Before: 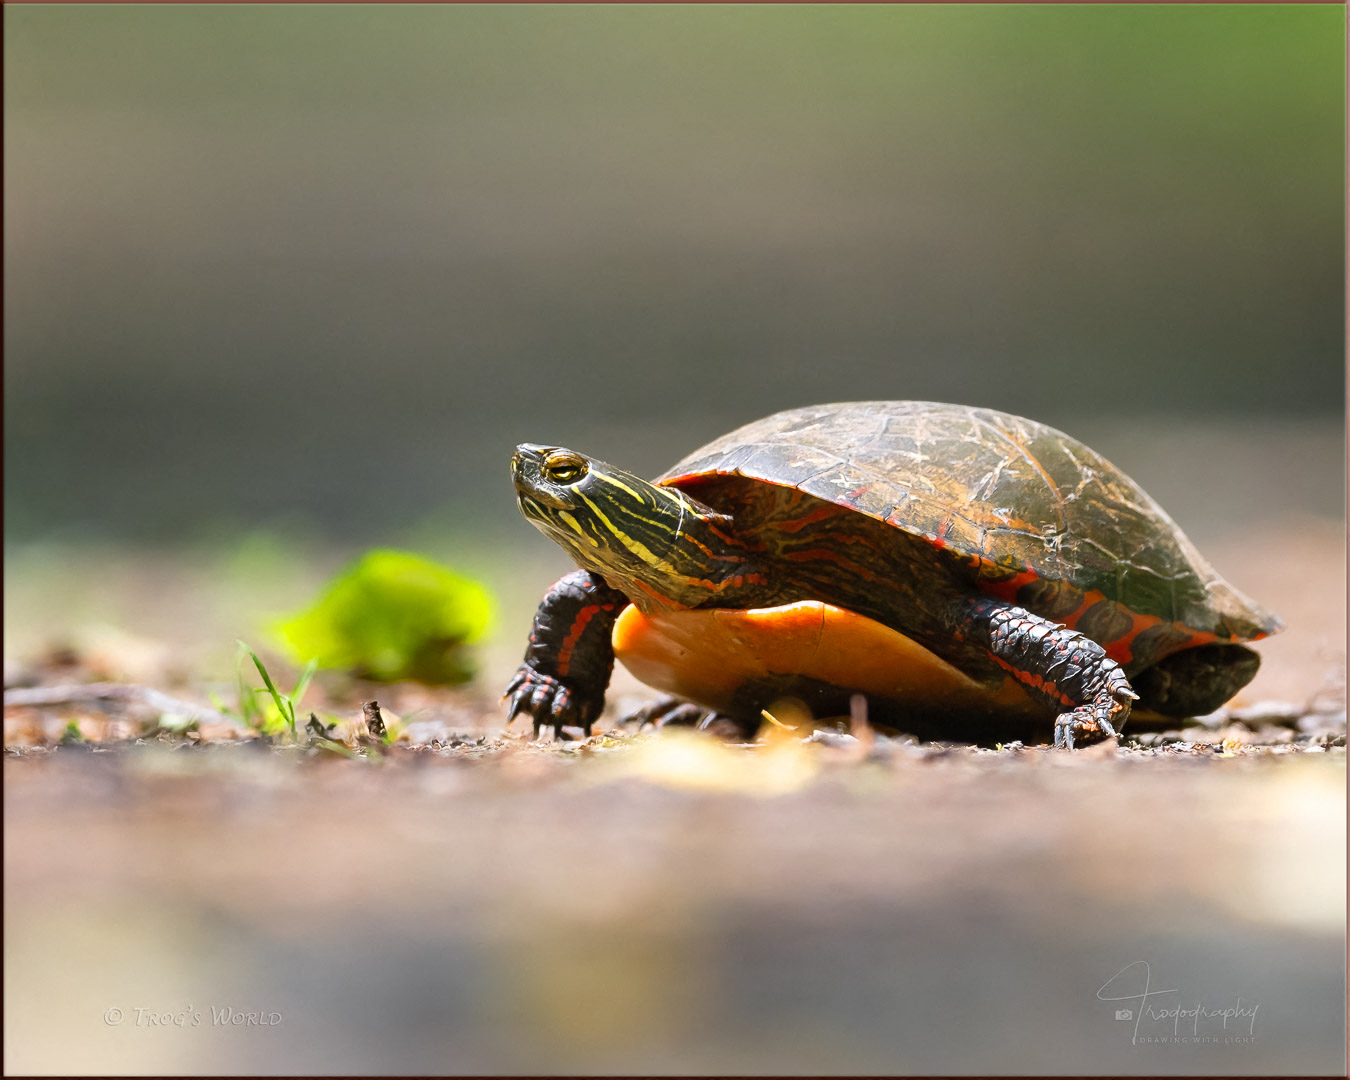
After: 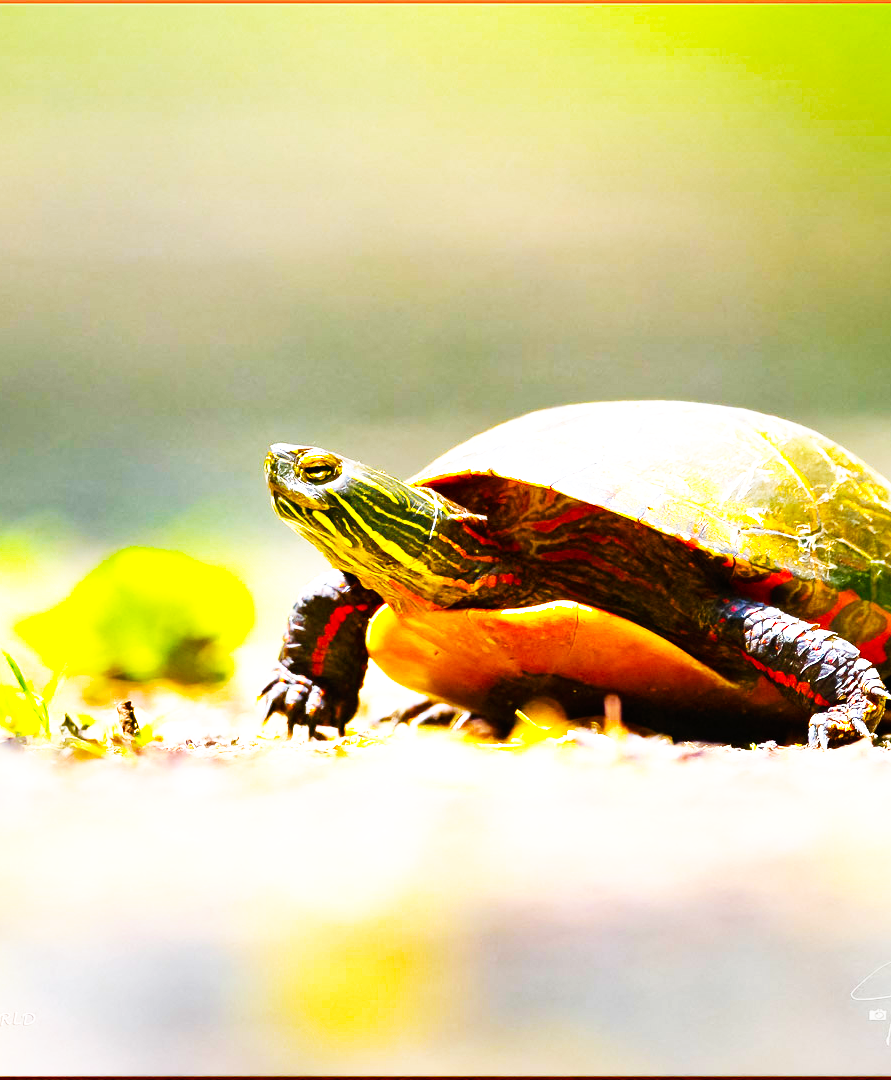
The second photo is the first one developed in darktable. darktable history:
crop and rotate: left 18.257%, right 15.694%
base curve: curves: ch0 [(0, 0) (0.007, 0.004) (0.027, 0.03) (0.046, 0.07) (0.207, 0.54) (0.442, 0.872) (0.673, 0.972) (1, 1)], preserve colors none
color balance rgb: highlights gain › luminance 17.863%, perceptual saturation grading › global saturation 30.766%, perceptual brilliance grading › global brilliance 17.628%, global vibrance 50.764%
